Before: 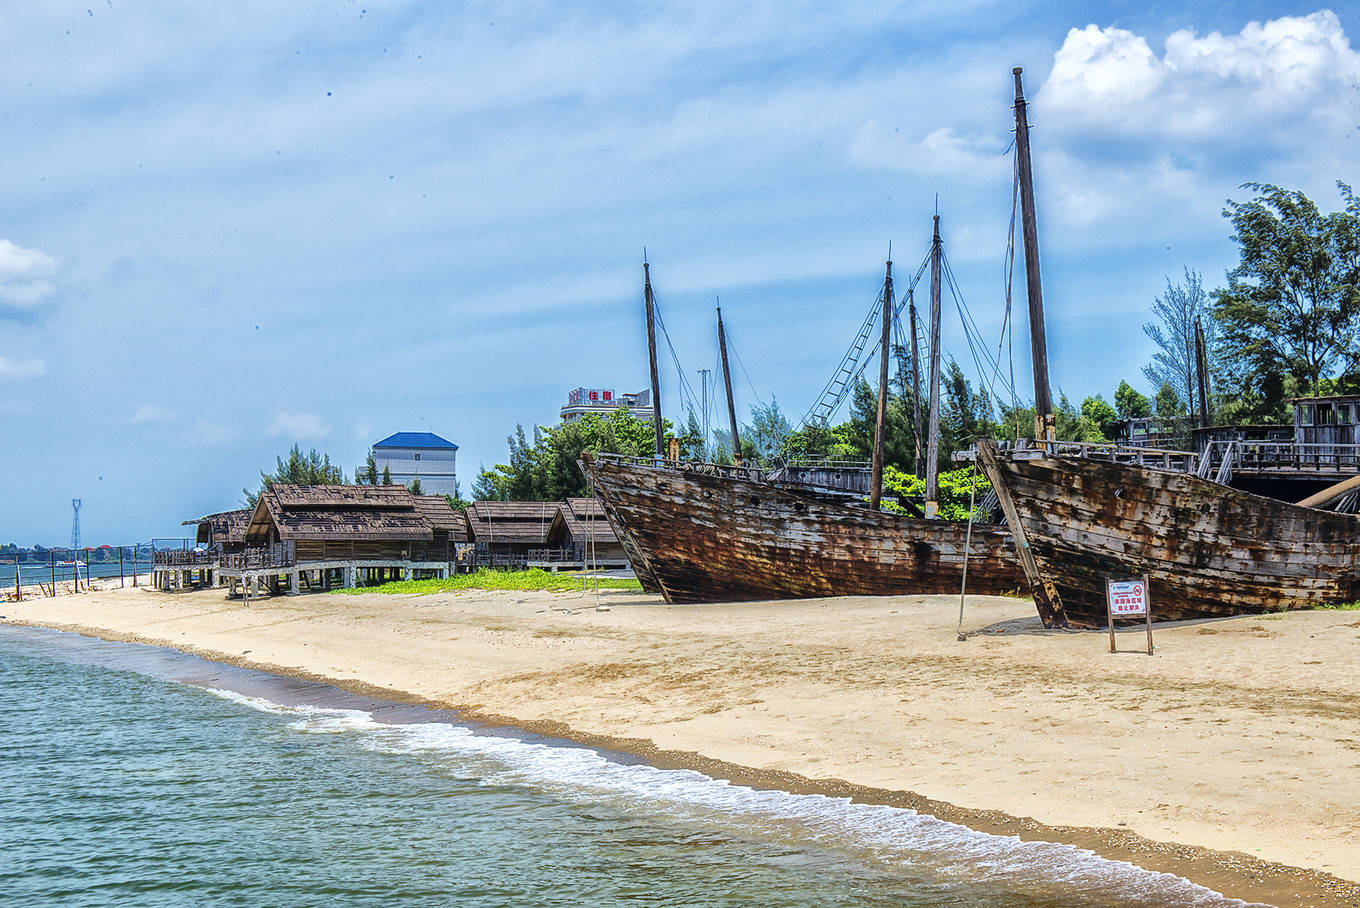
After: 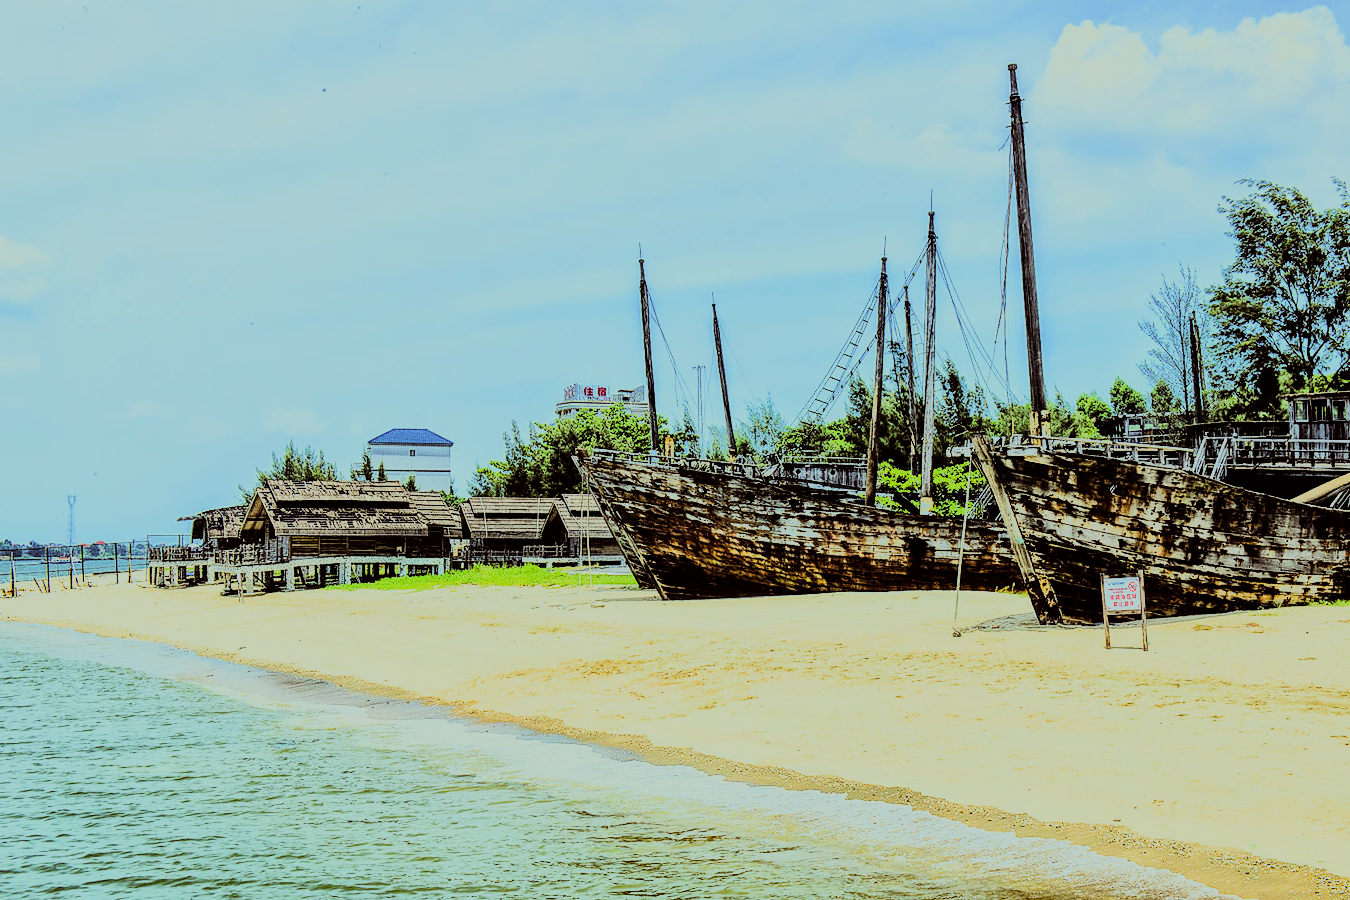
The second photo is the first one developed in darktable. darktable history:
rgb curve: curves: ch0 [(0, 0) (0.21, 0.15) (0.24, 0.21) (0.5, 0.75) (0.75, 0.96) (0.89, 0.99) (1, 1)]; ch1 [(0, 0.02) (0.21, 0.13) (0.25, 0.2) (0.5, 0.67) (0.75, 0.9) (0.89, 0.97) (1, 1)]; ch2 [(0, 0.02) (0.21, 0.13) (0.25, 0.2) (0.5, 0.67) (0.75, 0.9) (0.89, 0.97) (1, 1)], compensate middle gray true
color balance: lift [1, 1.015, 0.987, 0.985], gamma [1, 0.959, 1.042, 0.958], gain [0.927, 0.938, 1.072, 0.928], contrast 1.5%
crop: left 0.434%, top 0.485%, right 0.244%, bottom 0.386%
filmic rgb: black relative exposure -6.98 EV, white relative exposure 5.63 EV, hardness 2.86
